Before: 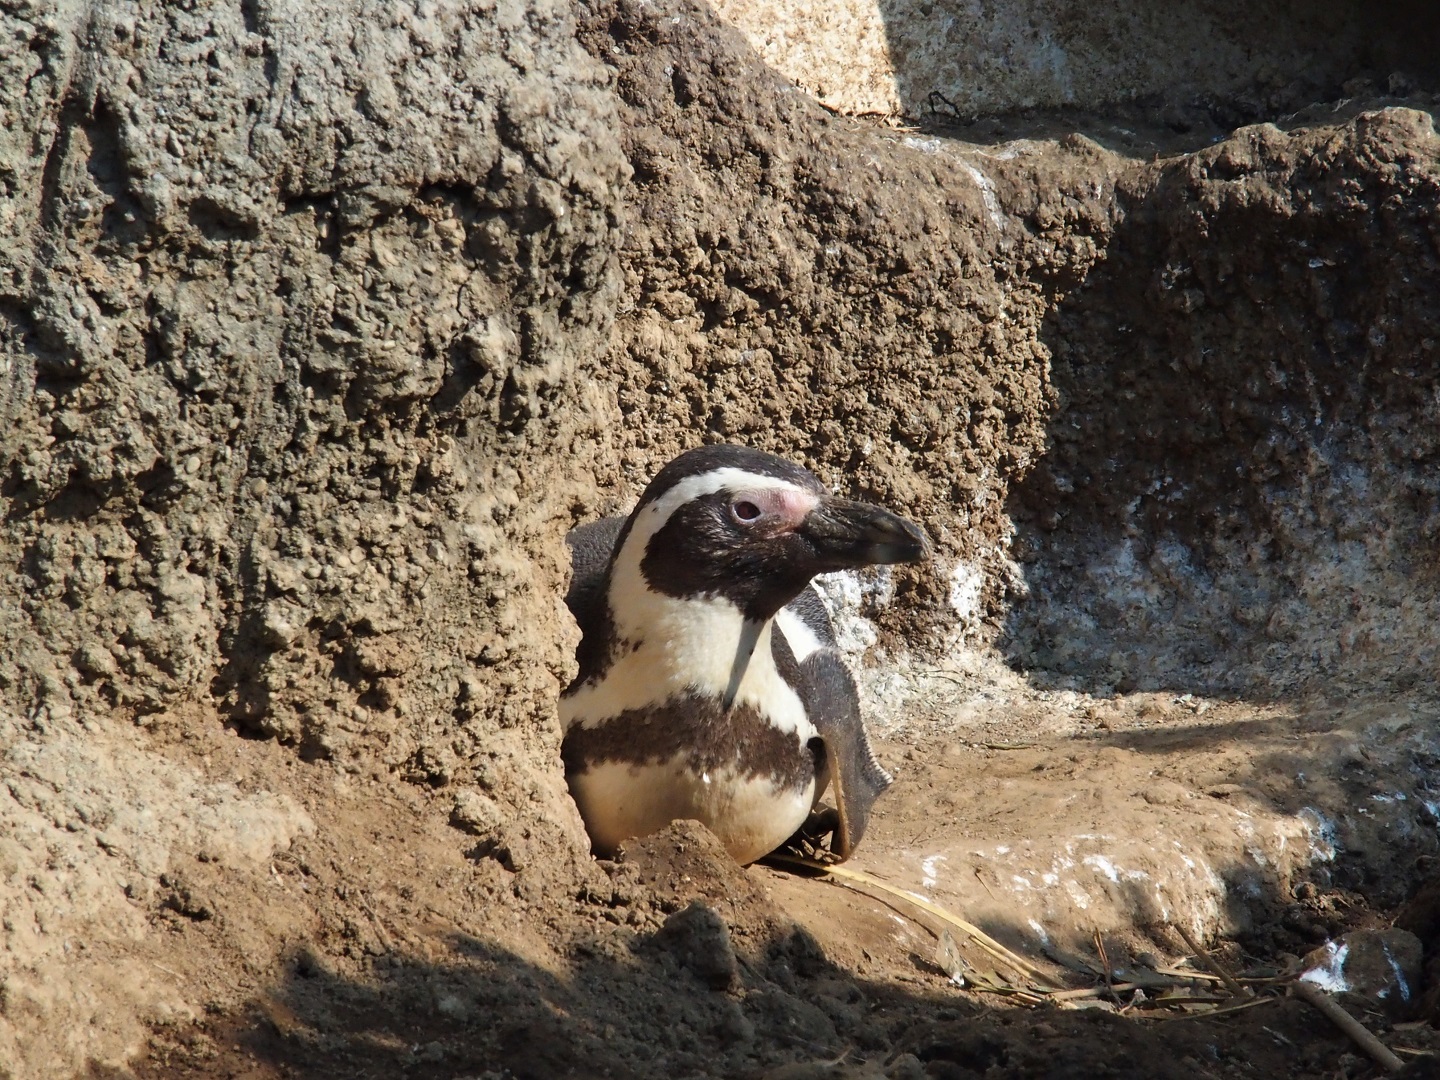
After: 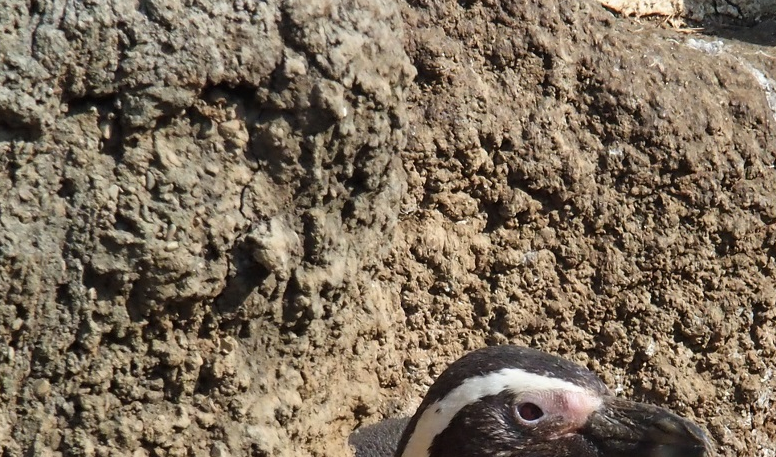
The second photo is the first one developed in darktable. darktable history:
crop: left 15.096%, top 9.243%, right 31.008%, bottom 48.381%
